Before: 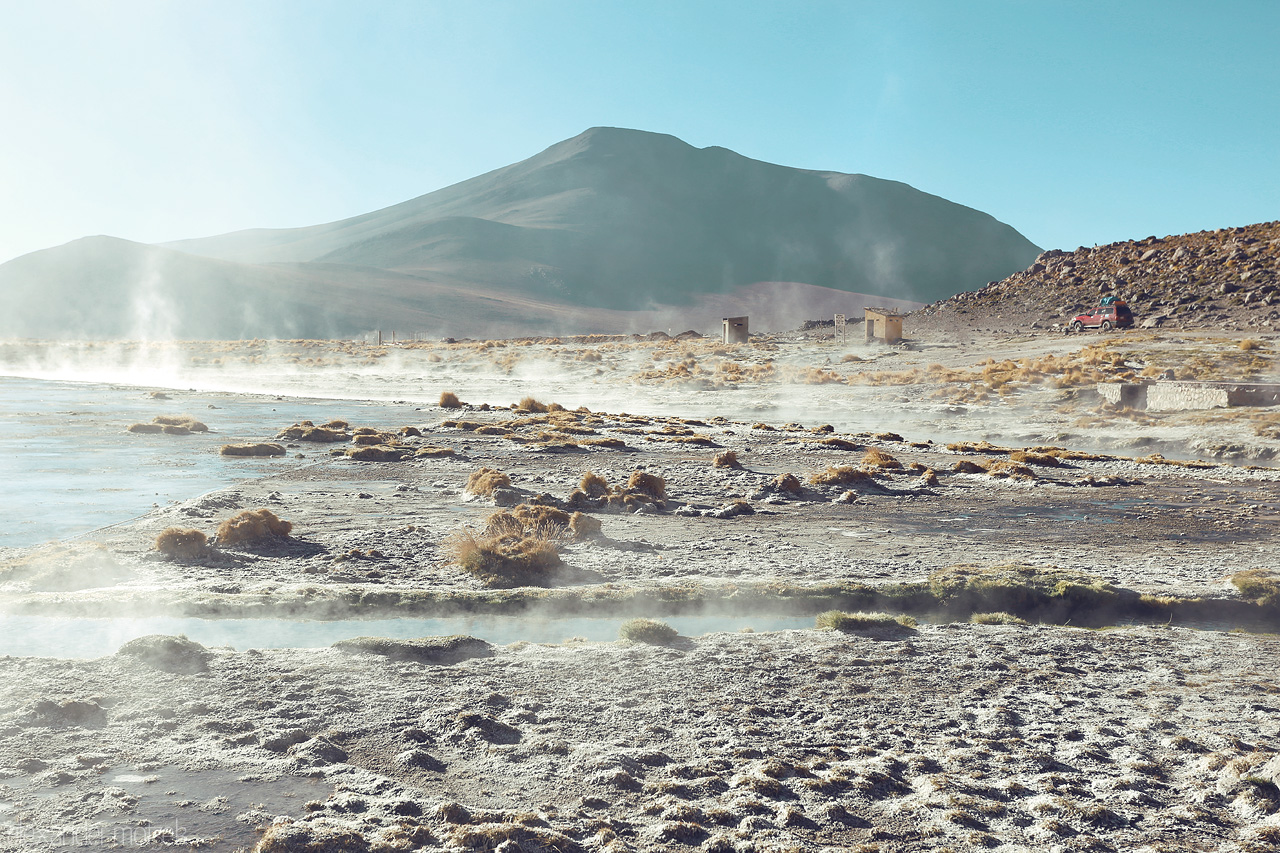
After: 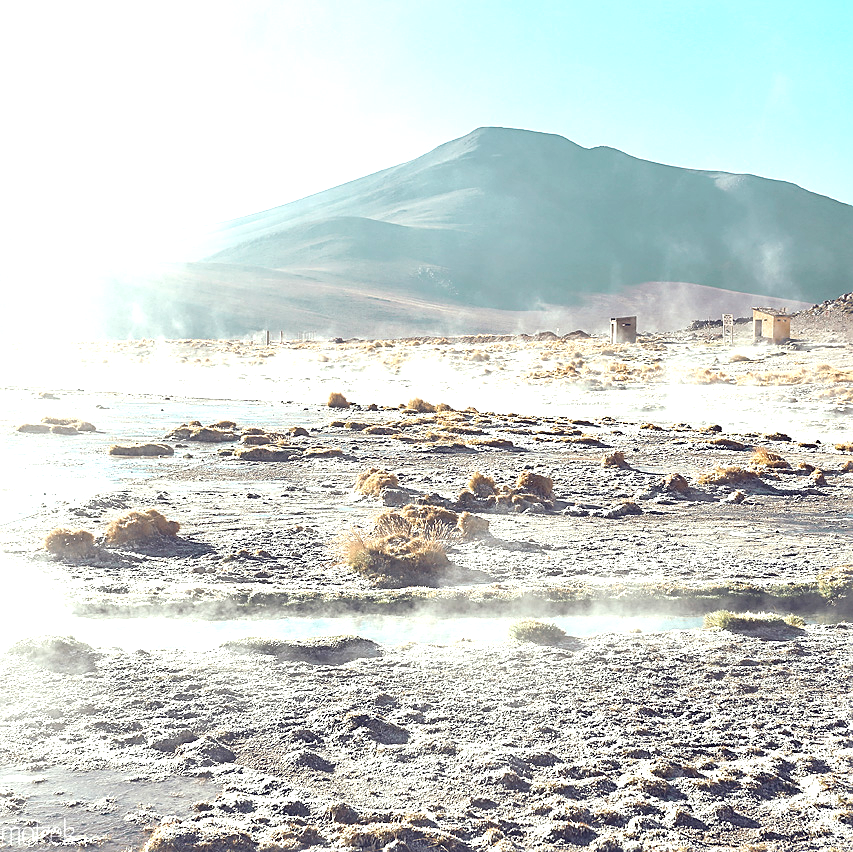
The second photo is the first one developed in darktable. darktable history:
exposure: black level correction 0, exposure 0.953 EV, compensate exposure bias true, compensate highlight preservation false
sharpen: on, module defaults
crop and rotate: left 8.786%, right 24.548%
